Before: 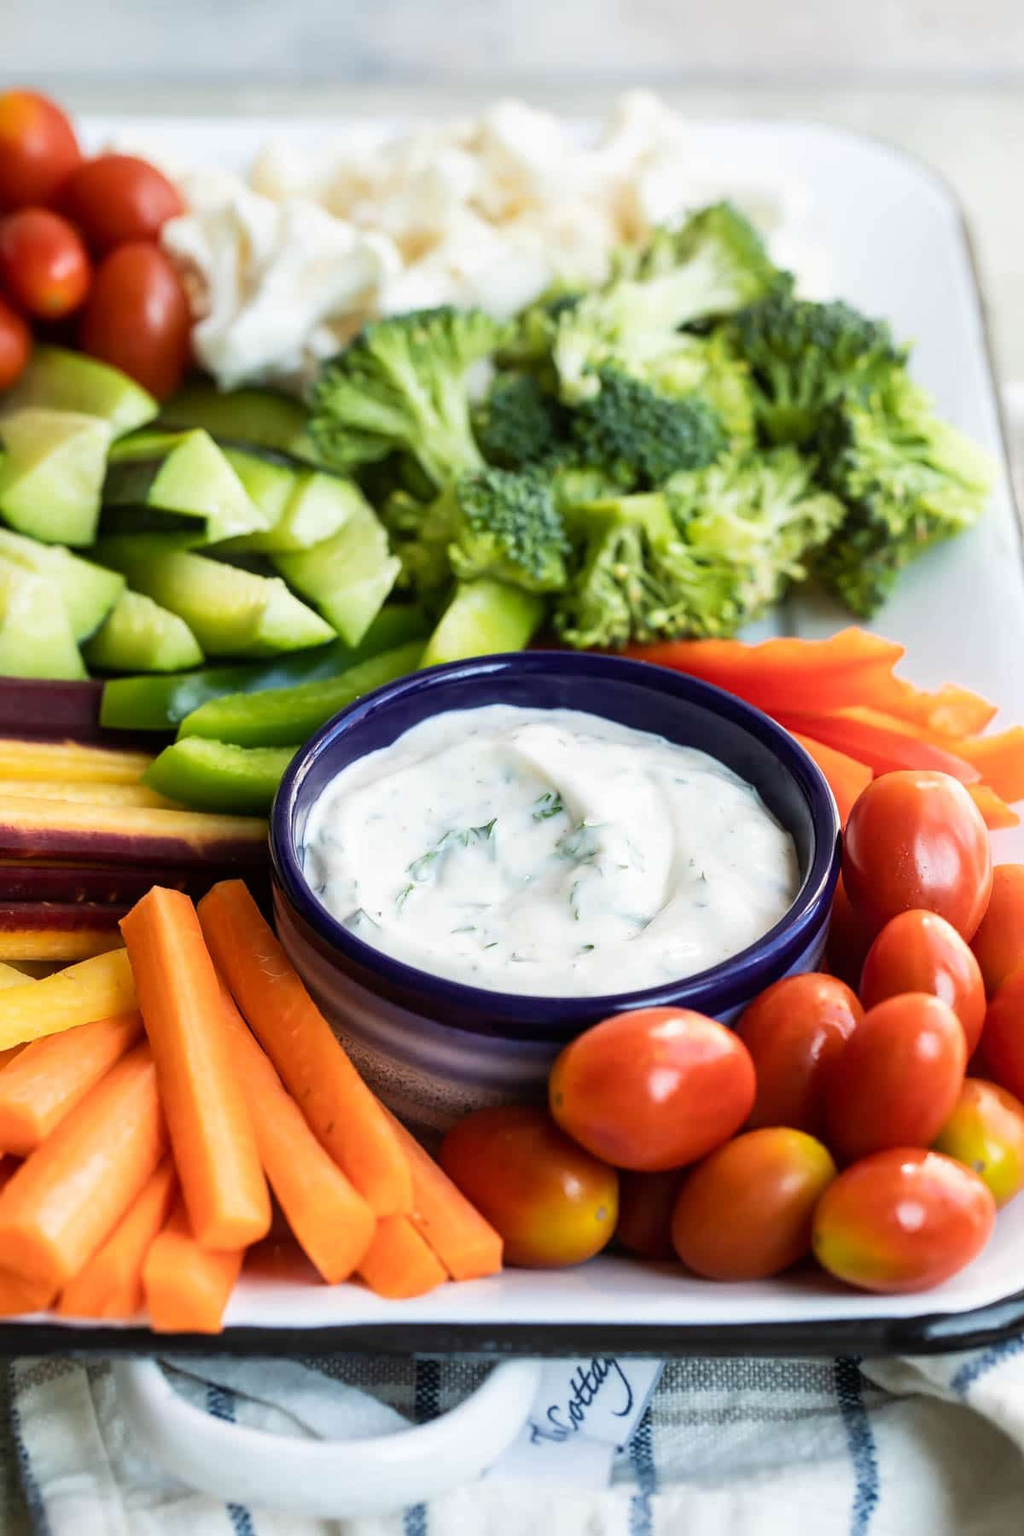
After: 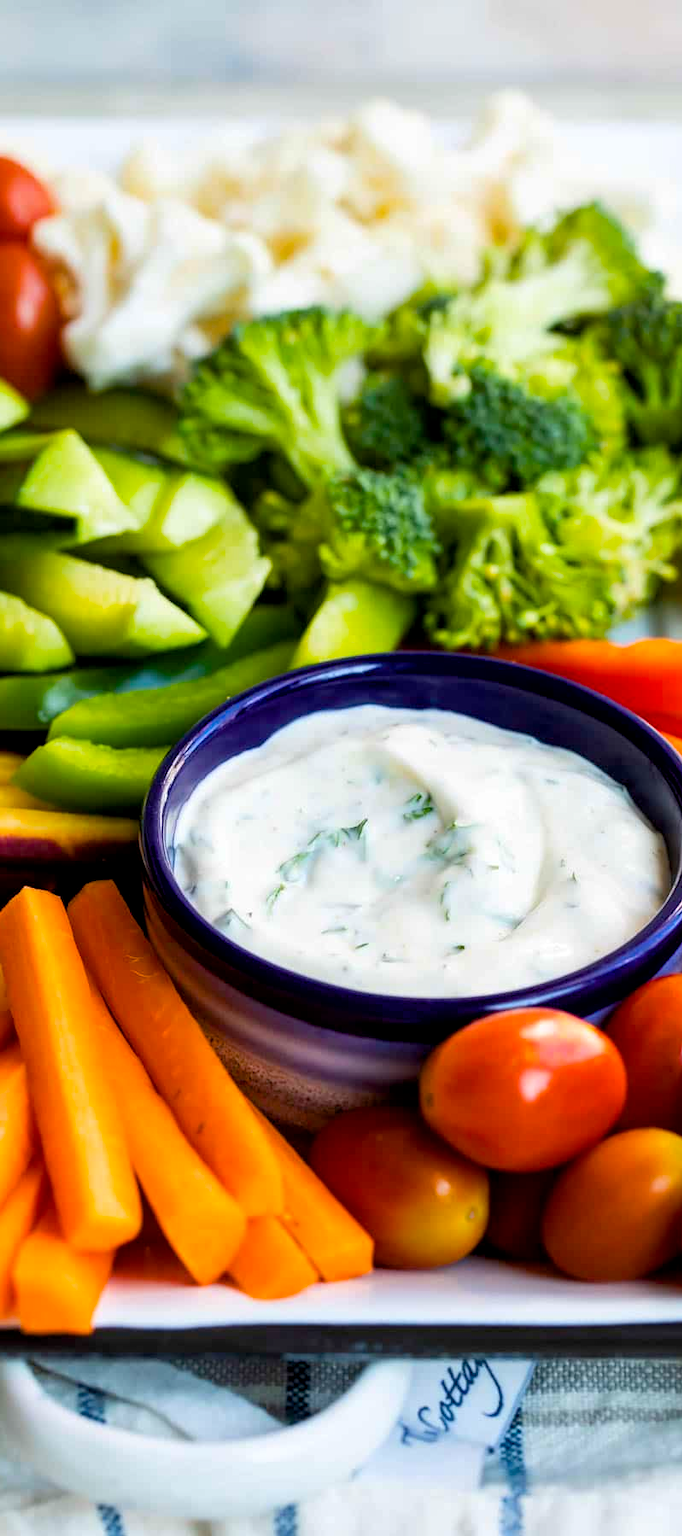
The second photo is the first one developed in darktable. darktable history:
color balance rgb: linear chroma grading › global chroma 15%, perceptual saturation grading › global saturation 30%
crop and rotate: left 12.673%, right 20.66%
exposure: black level correction 0.005, exposure 0.014 EV, compensate highlight preservation false
